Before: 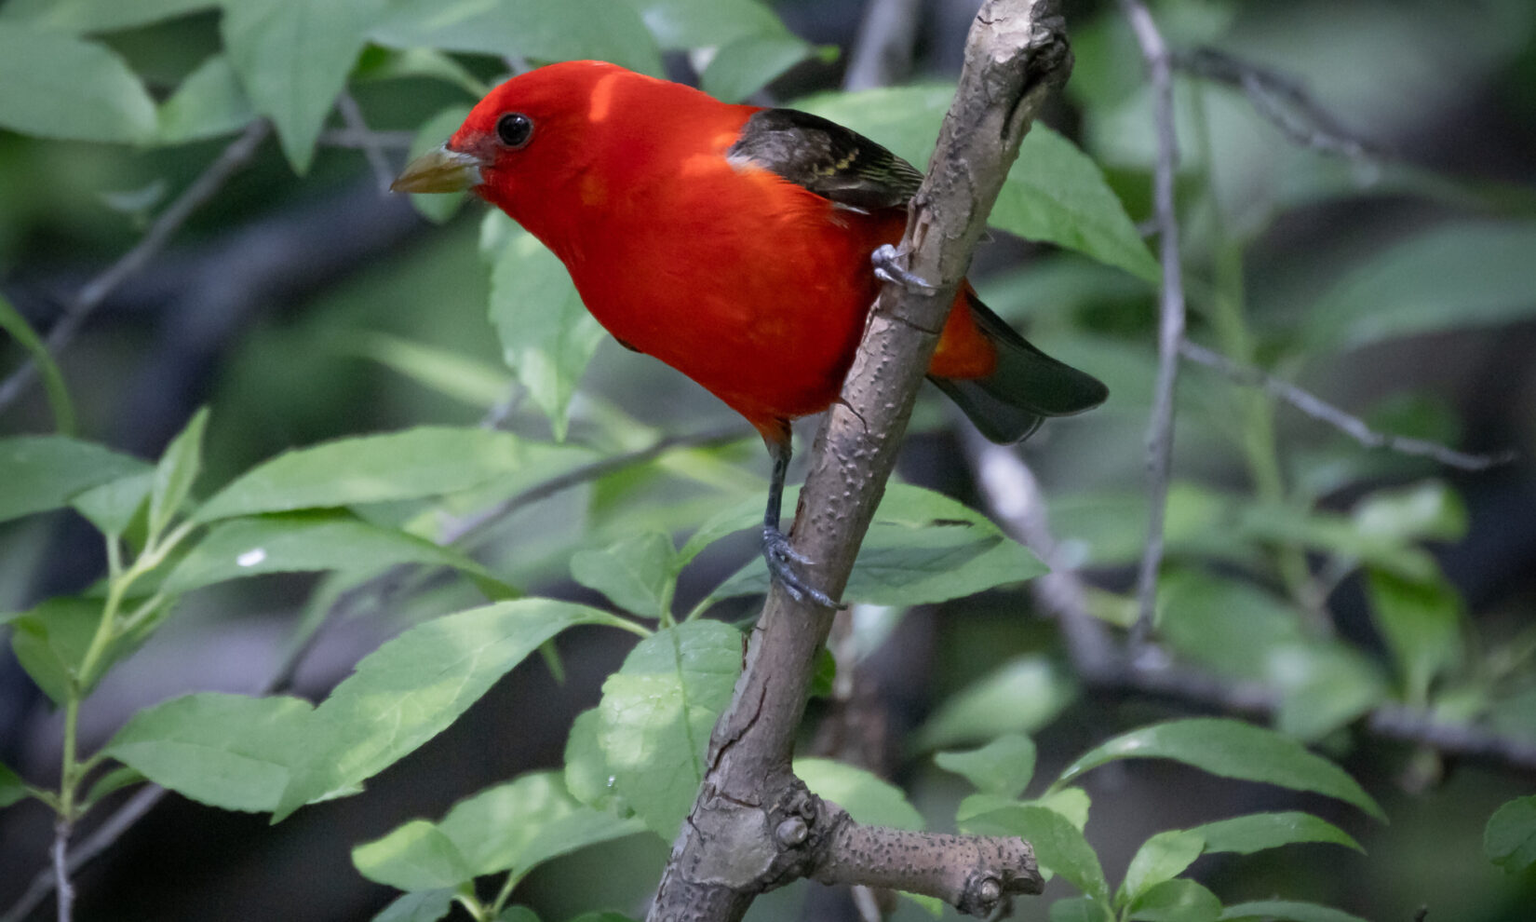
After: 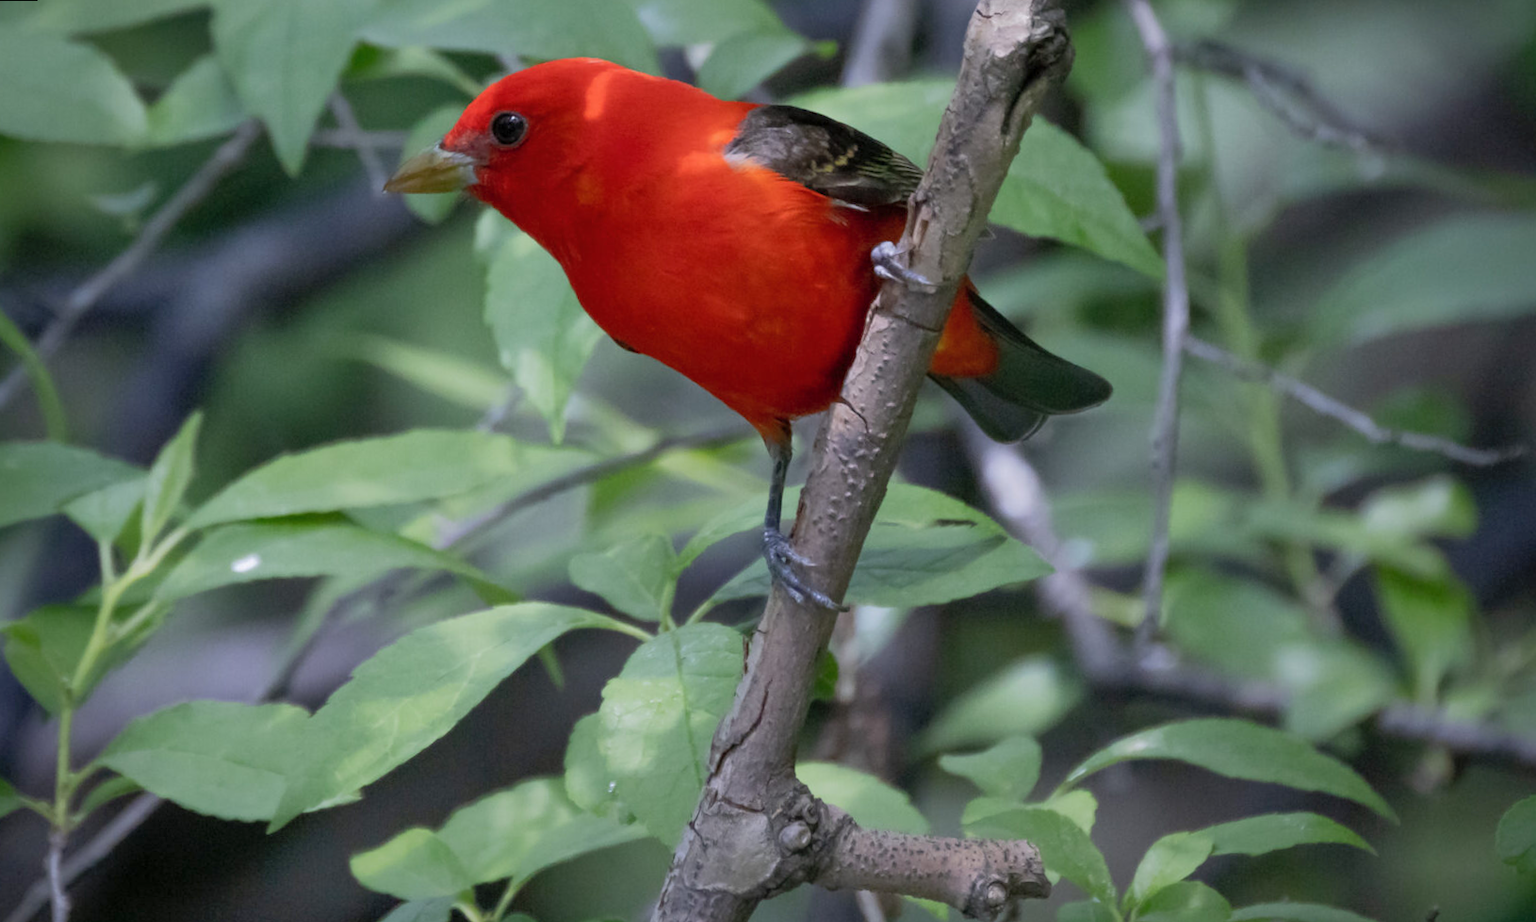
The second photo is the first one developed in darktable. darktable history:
rotate and perspective: rotation -0.45°, automatic cropping original format, crop left 0.008, crop right 0.992, crop top 0.012, crop bottom 0.988
shadows and highlights: highlights -60
tone equalizer: on, module defaults
